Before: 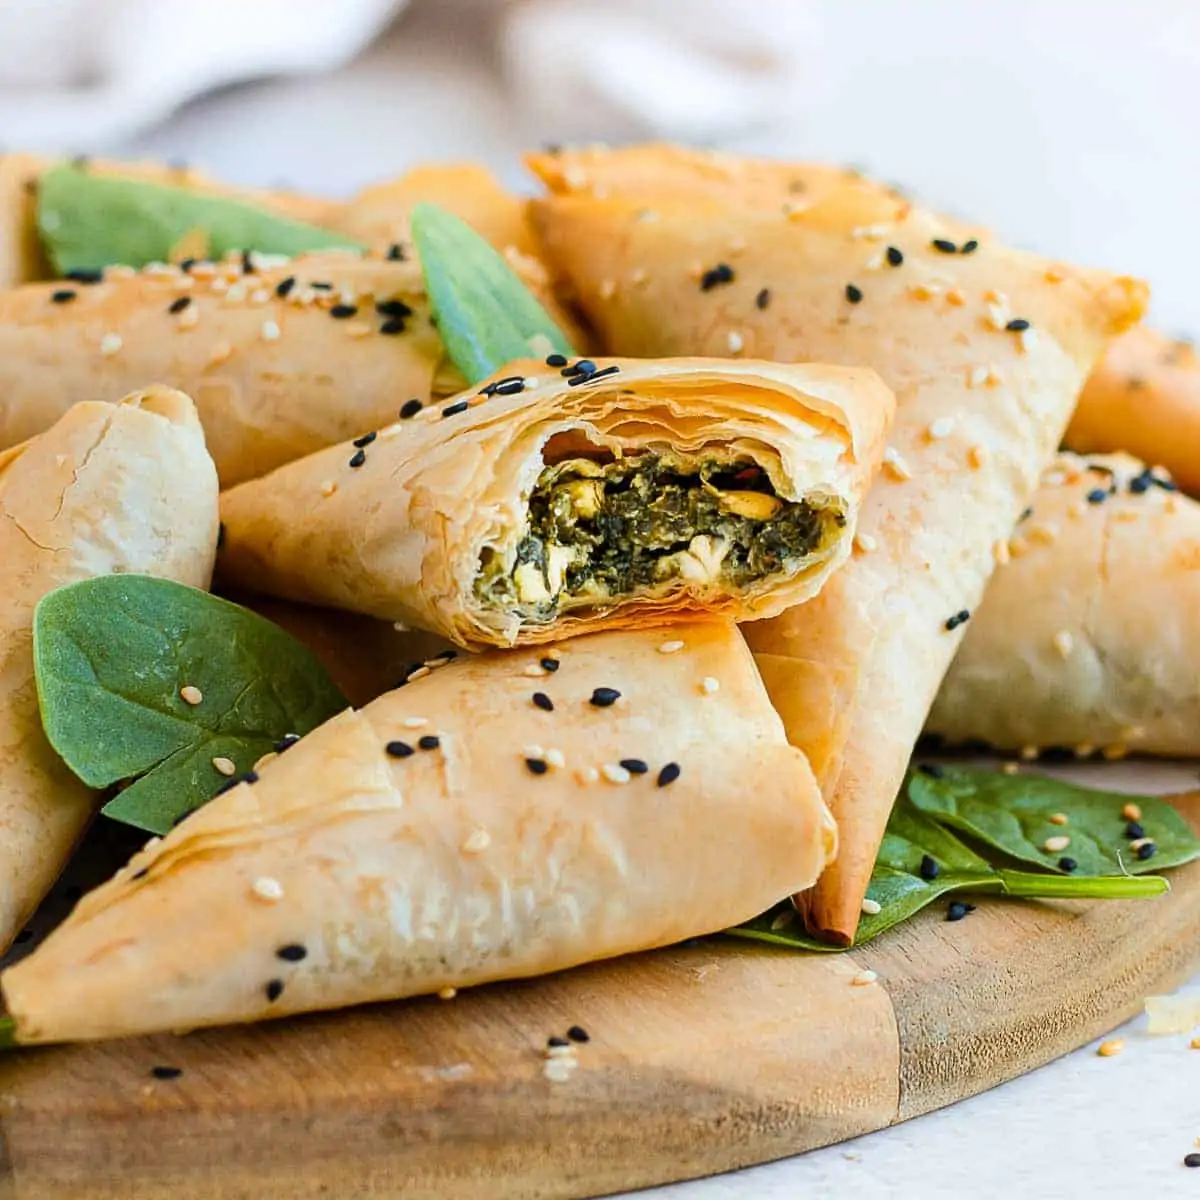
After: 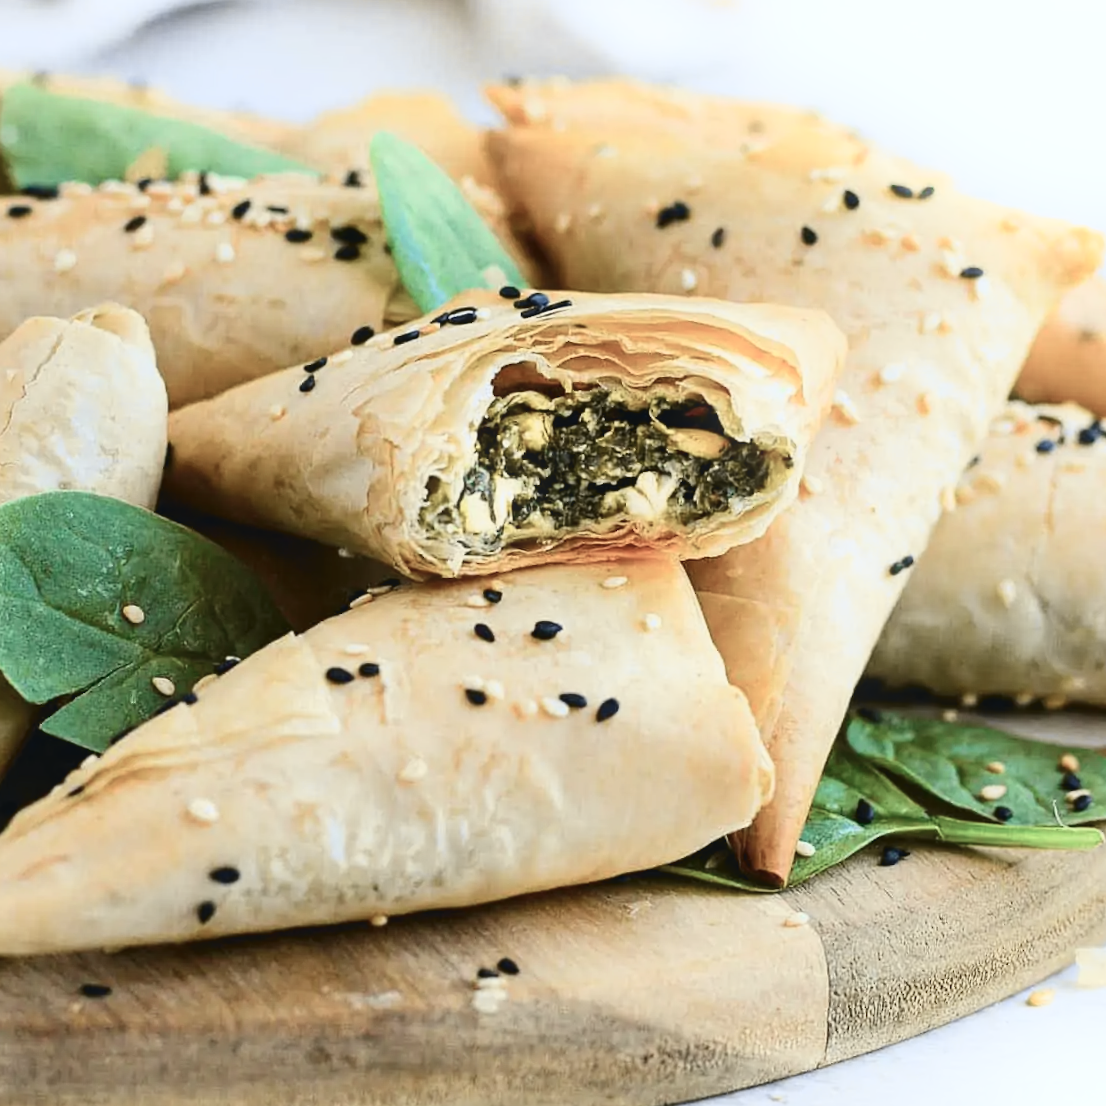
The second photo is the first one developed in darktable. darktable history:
crop and rotate: angle -1.96°, left 3.097%, top 4.154%, right 1.586%, bottom 0.529%
bloom: size 9%, threshold 100%, strength 7%
contrast brightness saturation: contrast 0.1, saturation -0.36
tone curve: curves: ch0 [(0, 0.039) (0.104, 0.103) (0.273, 0.267) (0.448, 0.487) (0.704, 0.761) (0.886, 0.922) (0.994, 0.971)]; ch1 [(0, 0) (0.335, 0.298) (0.446, 0.413) (0.485, 0.487) (0.515, 0.503) (0.566, 0.563) (0.641, 0.655) (1, 1)]; ch2 [(0, 0) (0.314, 0.301) (0.421, 0.411) (0.502, 0.494) (0.528, 0.54) (0.557, 0.559) (0.612, 0.62) (0.722, 0.686) (1, 1)], color space Lab, independent channels, preserve colors none
